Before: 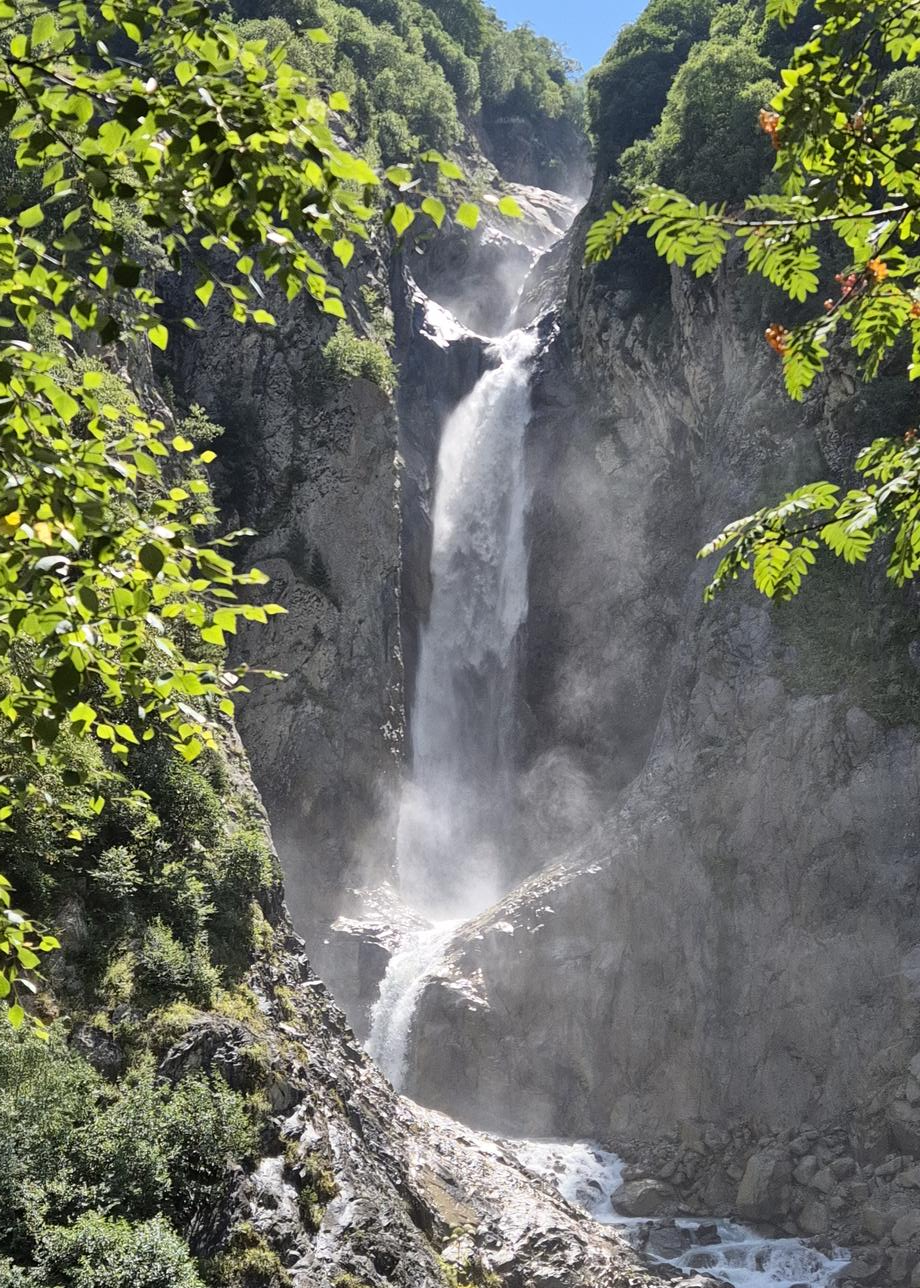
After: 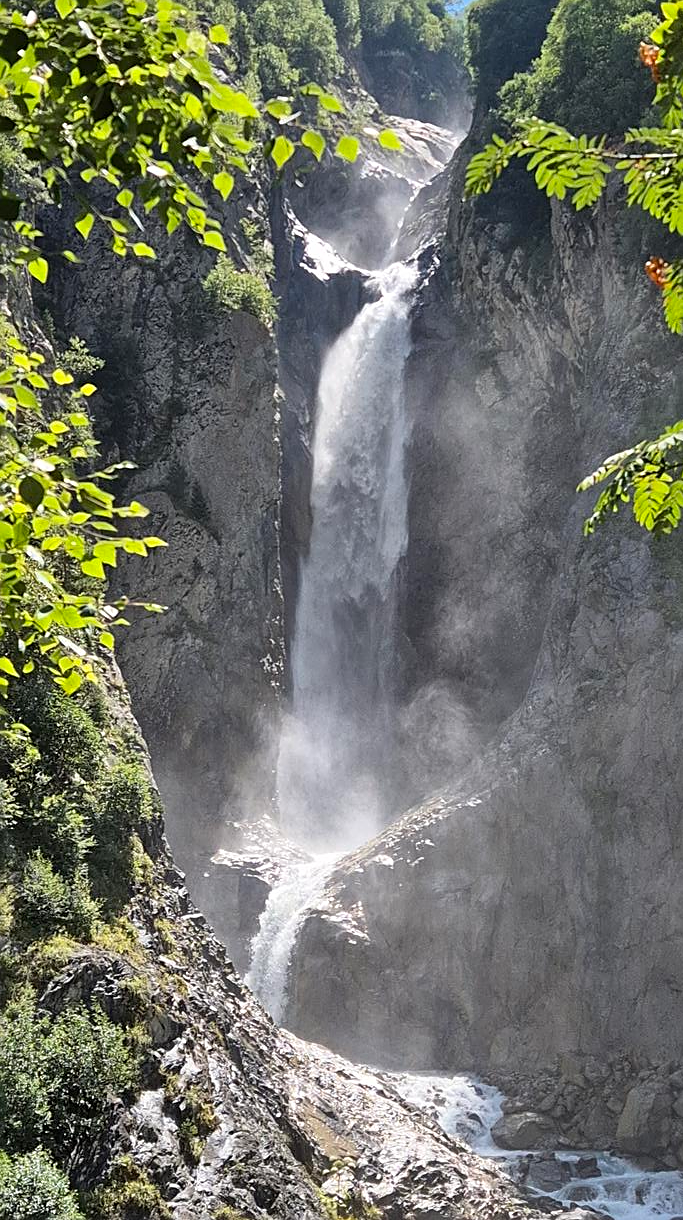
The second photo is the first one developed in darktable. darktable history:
crop and rotate: left 13.15%, top 5.251%, right 12.609%
sharpen: on, module defaults
